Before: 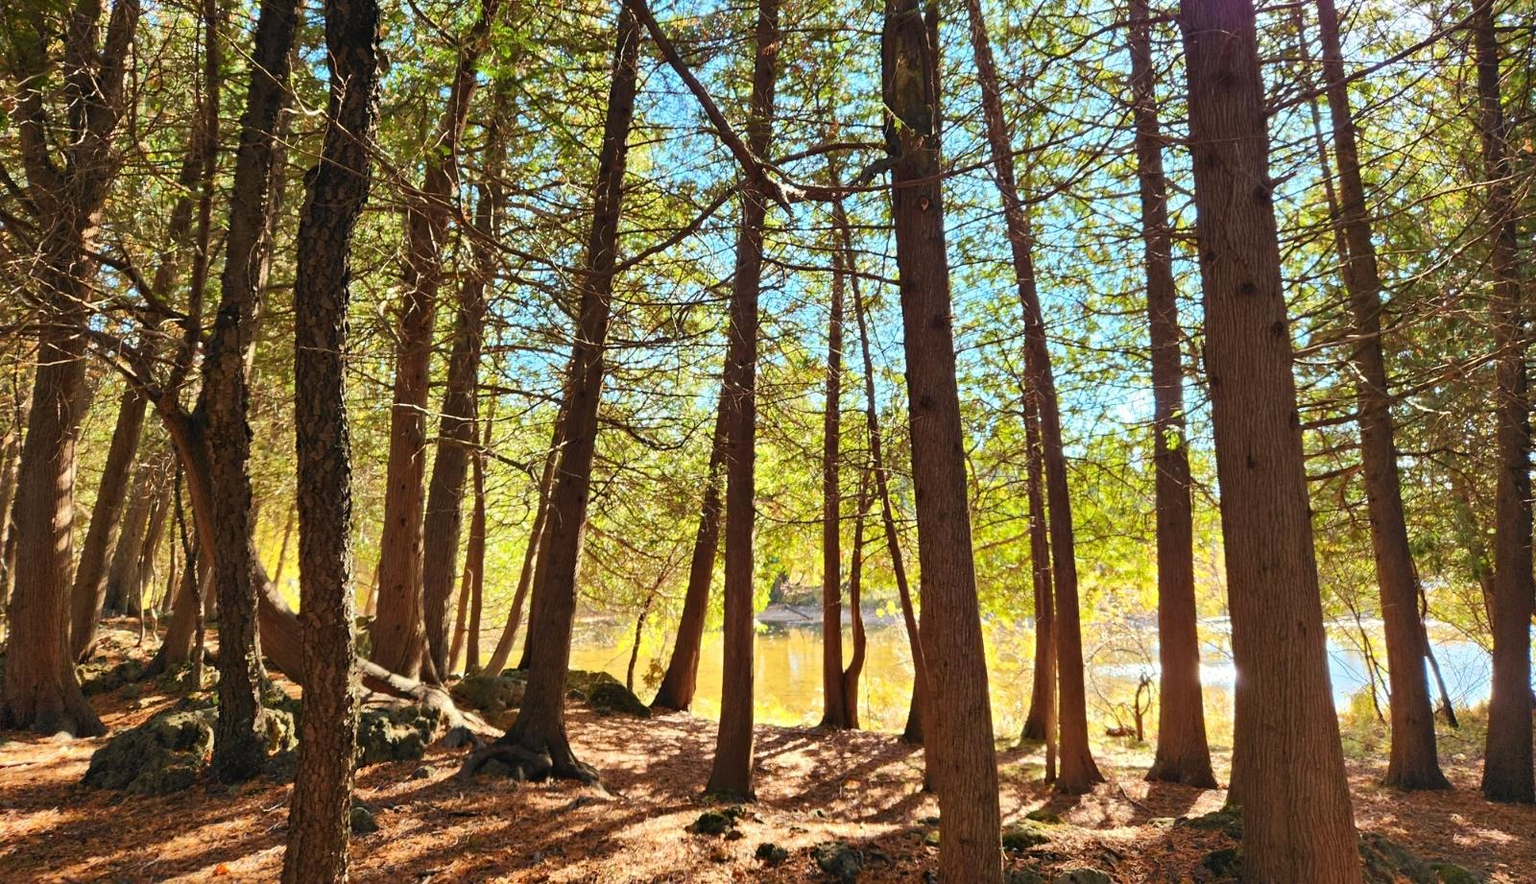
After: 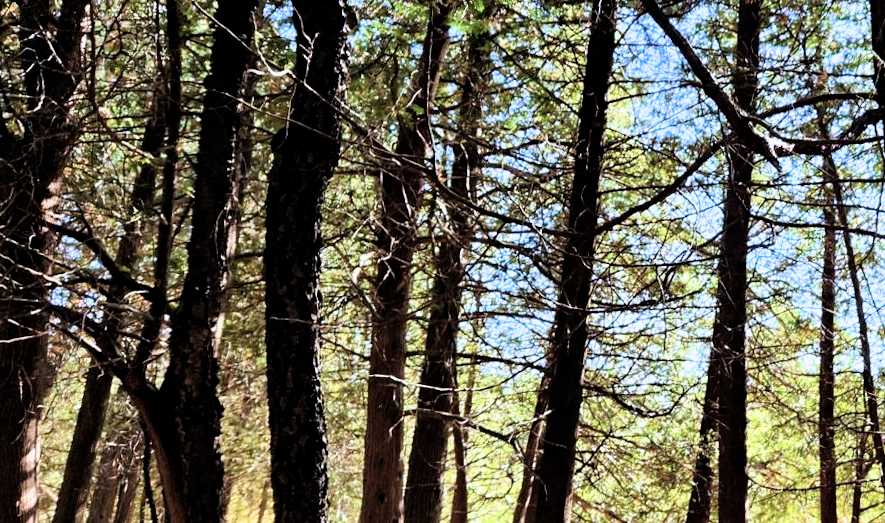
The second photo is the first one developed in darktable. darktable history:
filmic rgb: black relative exposure -3.64 EV, white relative exposure 2.44 EV, hardness 3.29
rotate and perspective: rotation -1.17°, automatic cropping off
crop and rotate: left 3.047%, top 7.509%, right 42.236%, bottom 37.598%
color calibration: illuminant as shot in camera, x 0.379, y 0.396, temperature 4138.76 K
